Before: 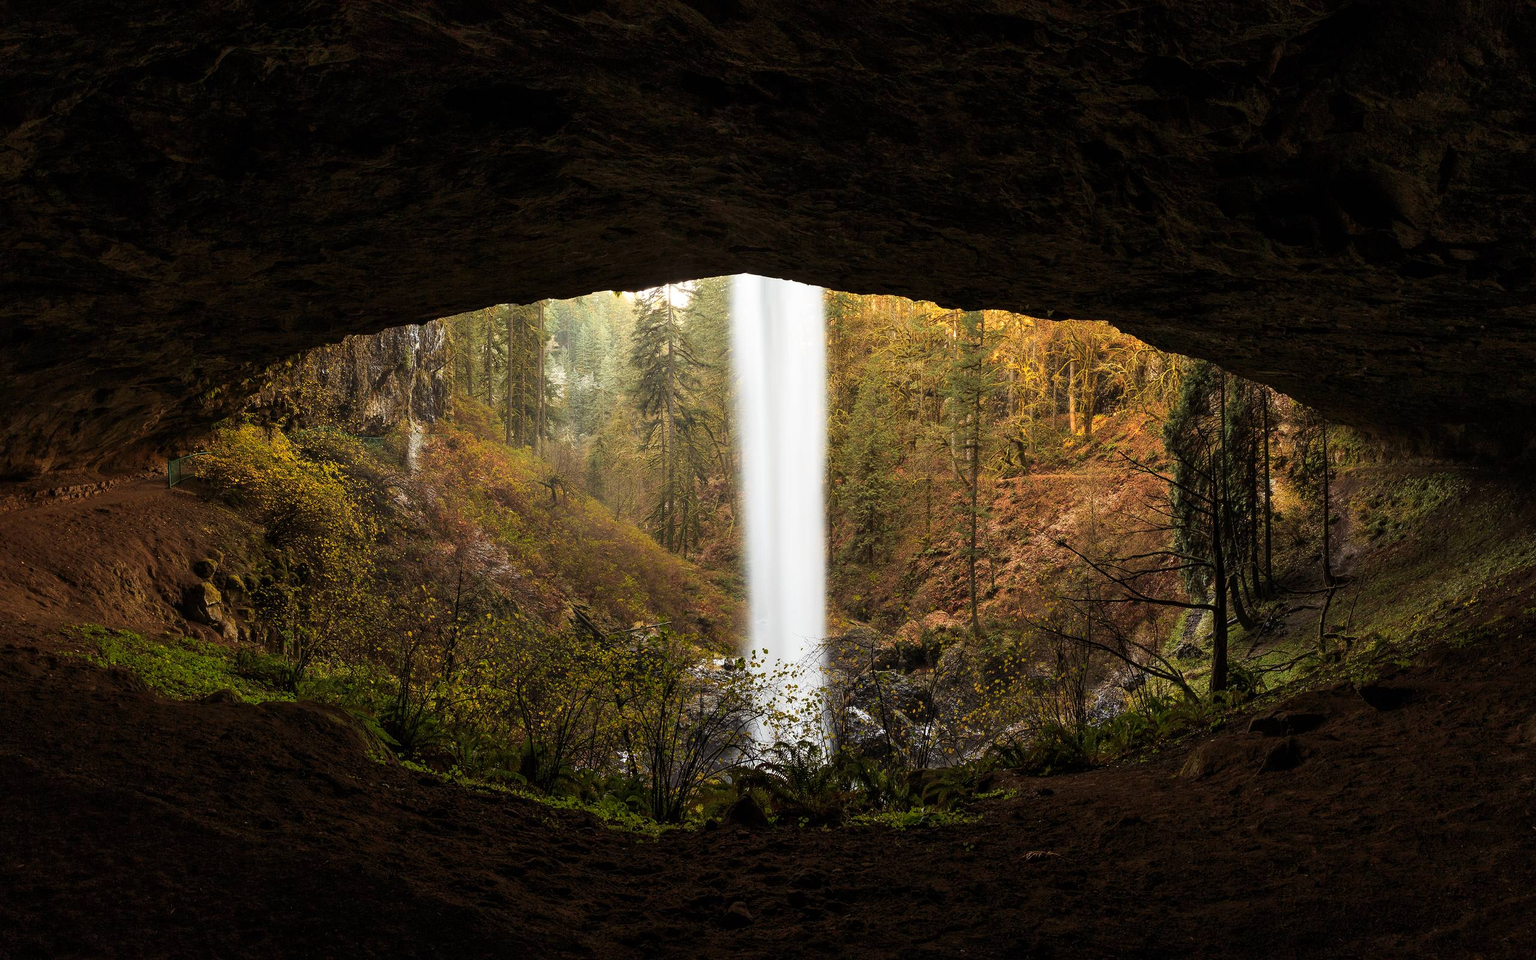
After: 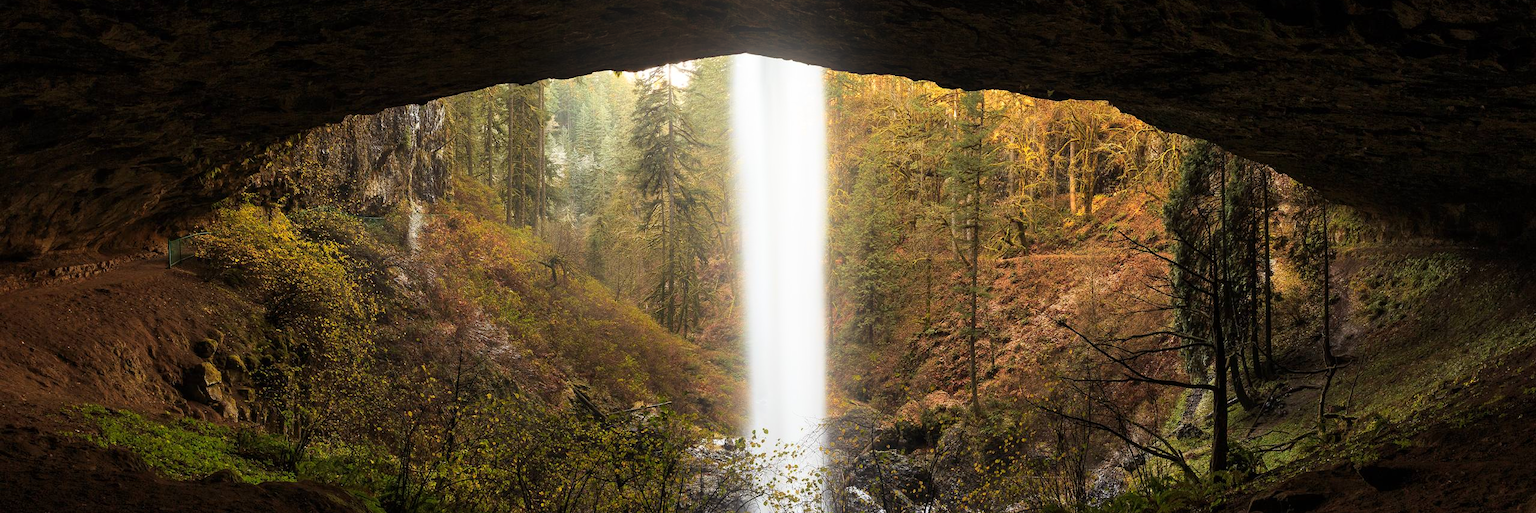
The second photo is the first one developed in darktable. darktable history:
bloom: size 16%, threshold 98%, strength 20%
crop and rotate: top 23.043%, bottom 23.437%
